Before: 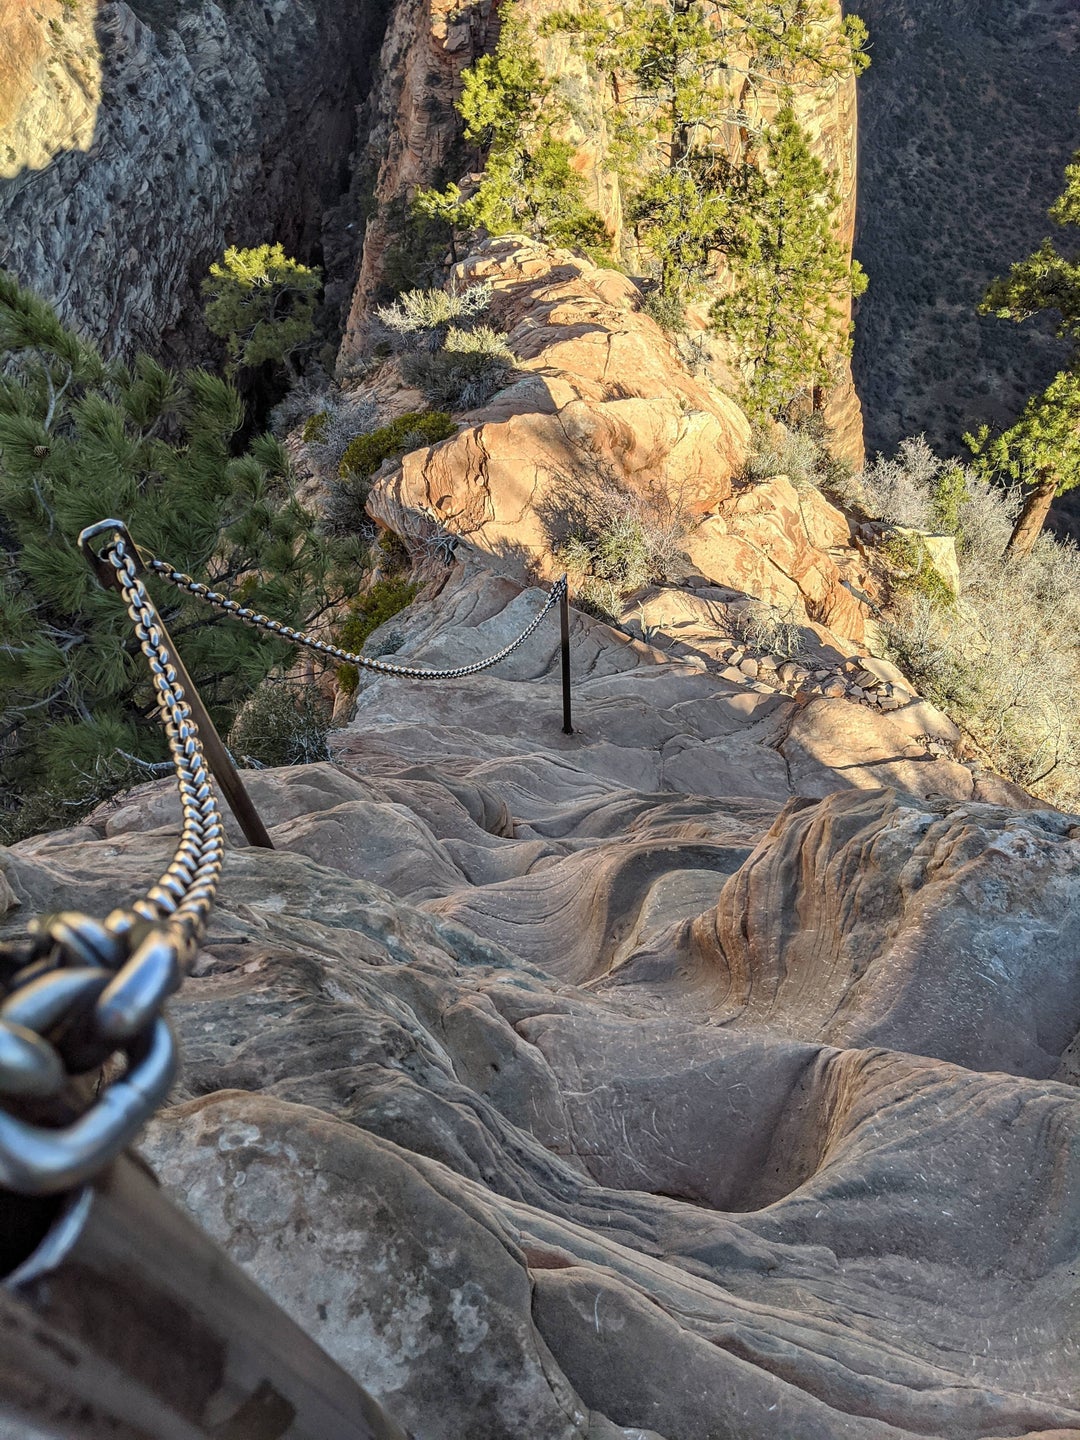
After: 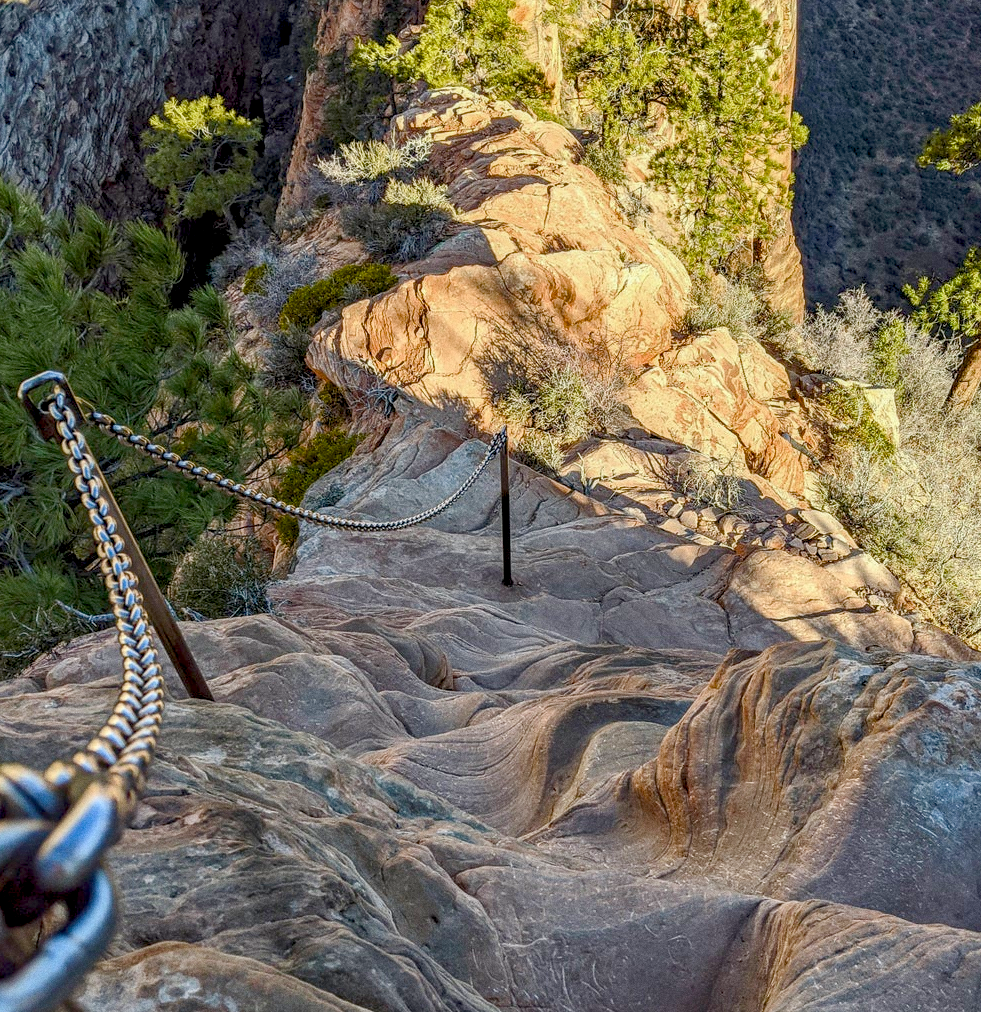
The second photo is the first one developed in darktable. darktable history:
local contrast: detail 130%
color balance rgb: global offset › luminance -0.5%, perceptual saturation grading › highlights -17.77%, perceptual saturation grading › mid-tones 33.1%, perceptual saturation grading › shadows 50.52%, perceptual brilliance grading › highlights 10.8%, perceptual brilliance grading › shadows -10.8%, global vibrance 24.22%, contrast -25%
grain: coarseness 0.09 ISO
crop: left 5.596%, top 10.314%, right 3.534%, bottom 19.395%
